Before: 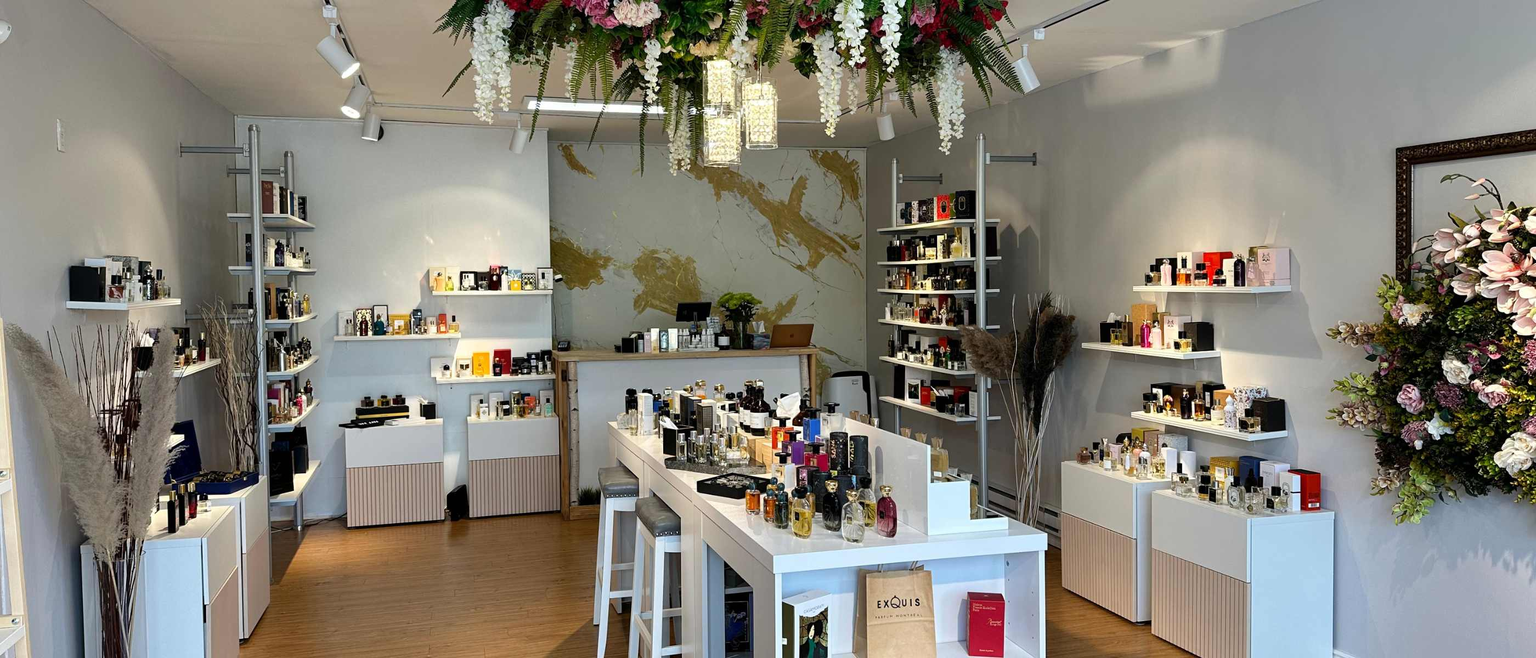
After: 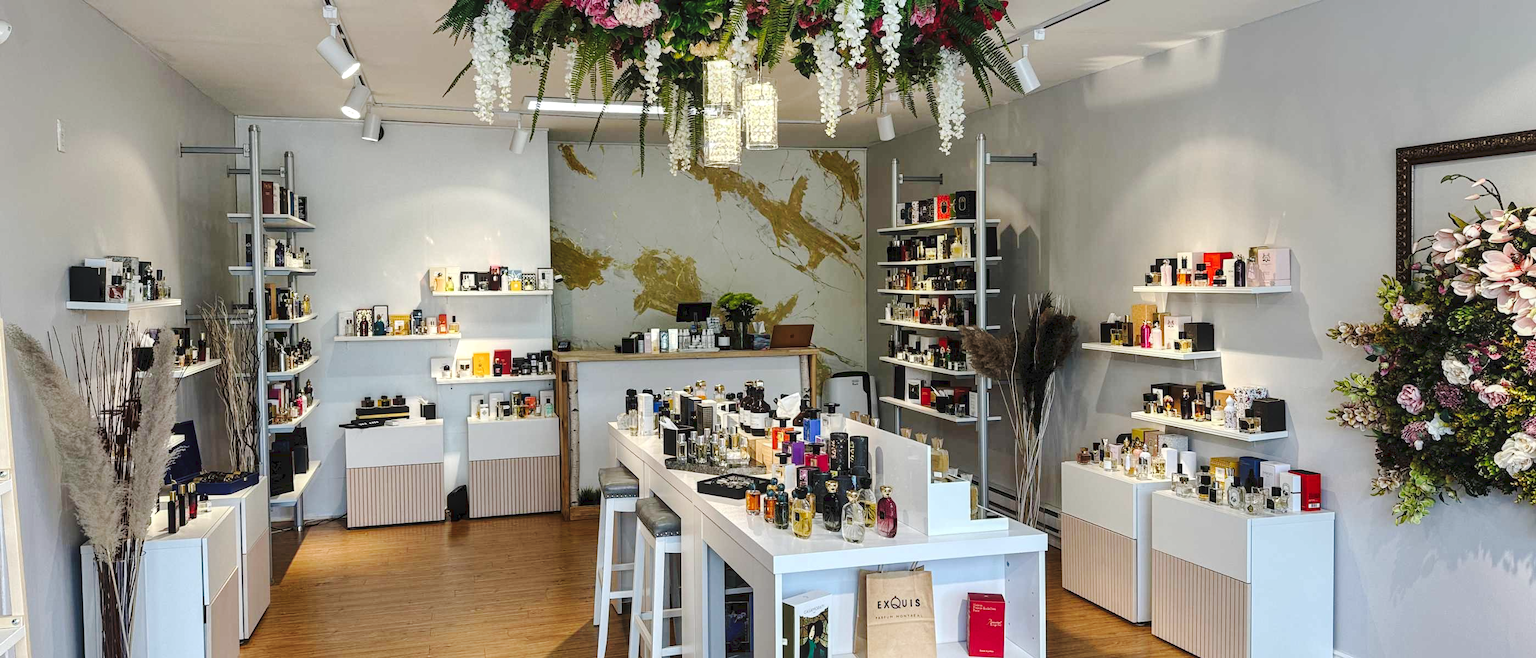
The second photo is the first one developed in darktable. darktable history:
tone curve: curves: ch0 [(0, 0) (0.003, 0.06) (0.011, 0.071) (0.025, 0.085) (0.044, 0.104) (0.069, 0.123) (0.1, 0.146) (0.136, 0.167) (0.177, 0.205) (0.224, 0.248) (0.277, 0.309) (0.335, 0.384) (0.399, 0.467) (0.468, 0.553) (0.543, 0.633) (0.623, 0.698) (0.709, 0.769) (0.801, 0.841) (0.898, 0.912) (1, 1)], preserve colors none
local contrast: on, module defaults
